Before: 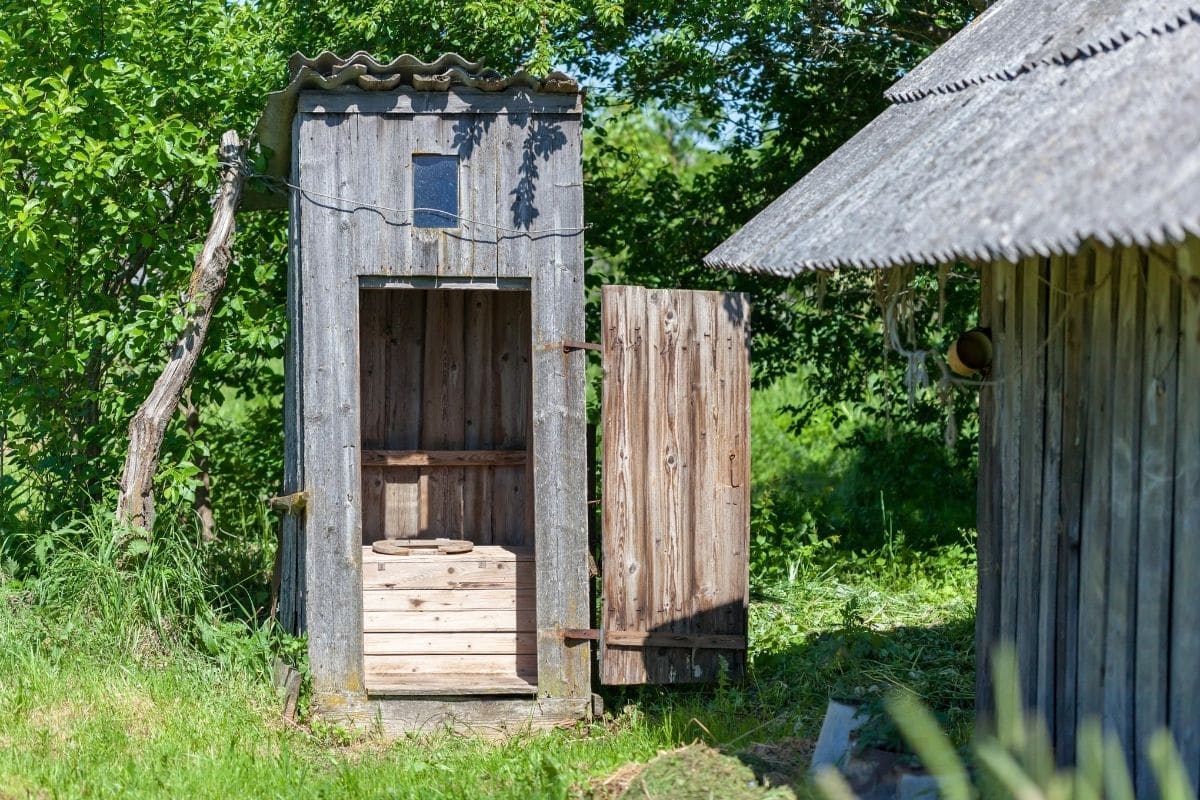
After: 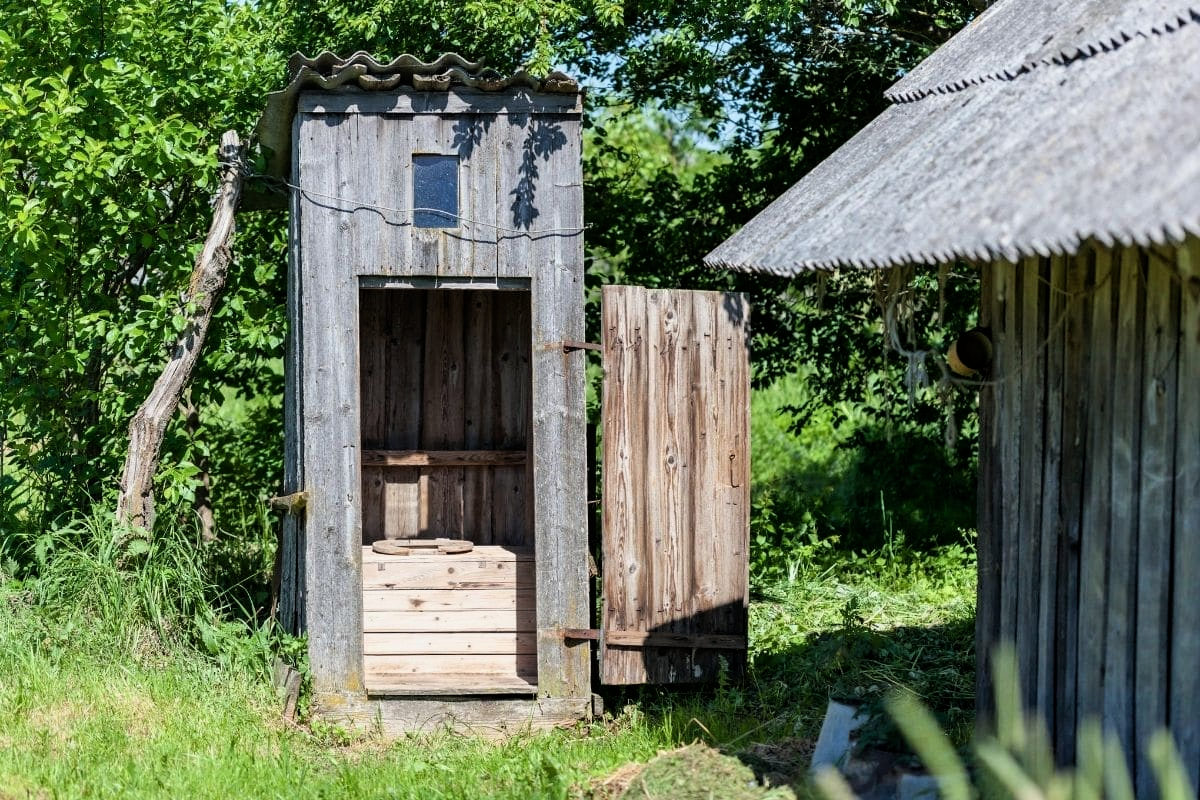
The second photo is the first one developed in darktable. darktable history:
filmic rgb: black relative exposure -8.09 EV, white relative exposure 3 EV, hardness 5.36, contrast 1.237, color science v6 (2022)
